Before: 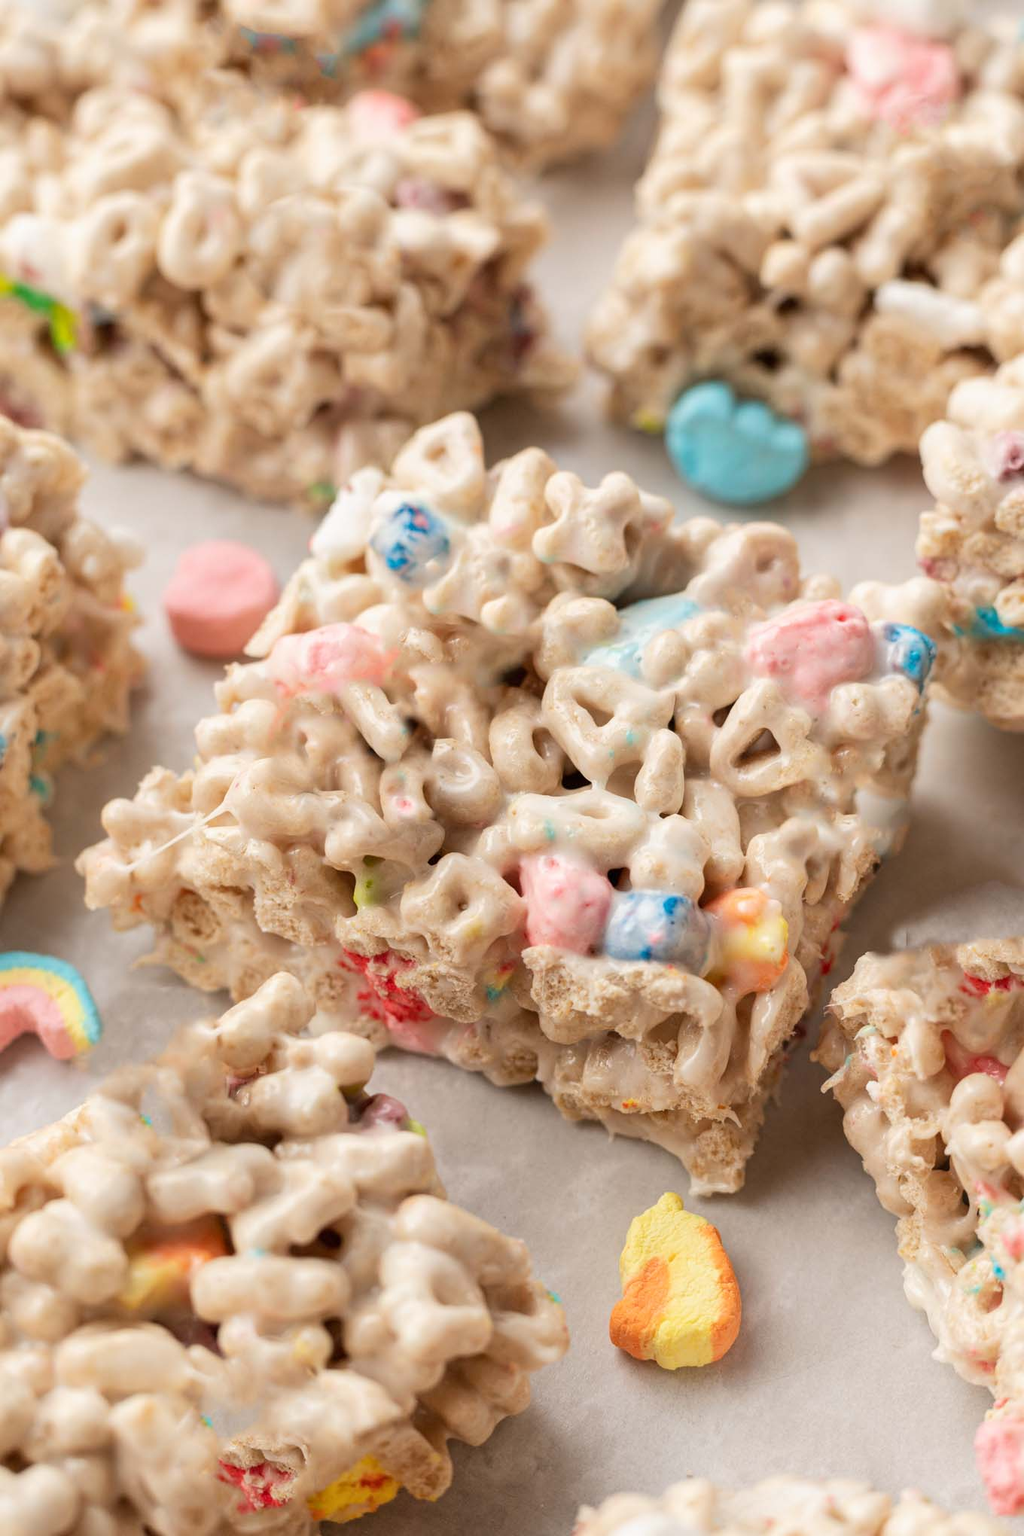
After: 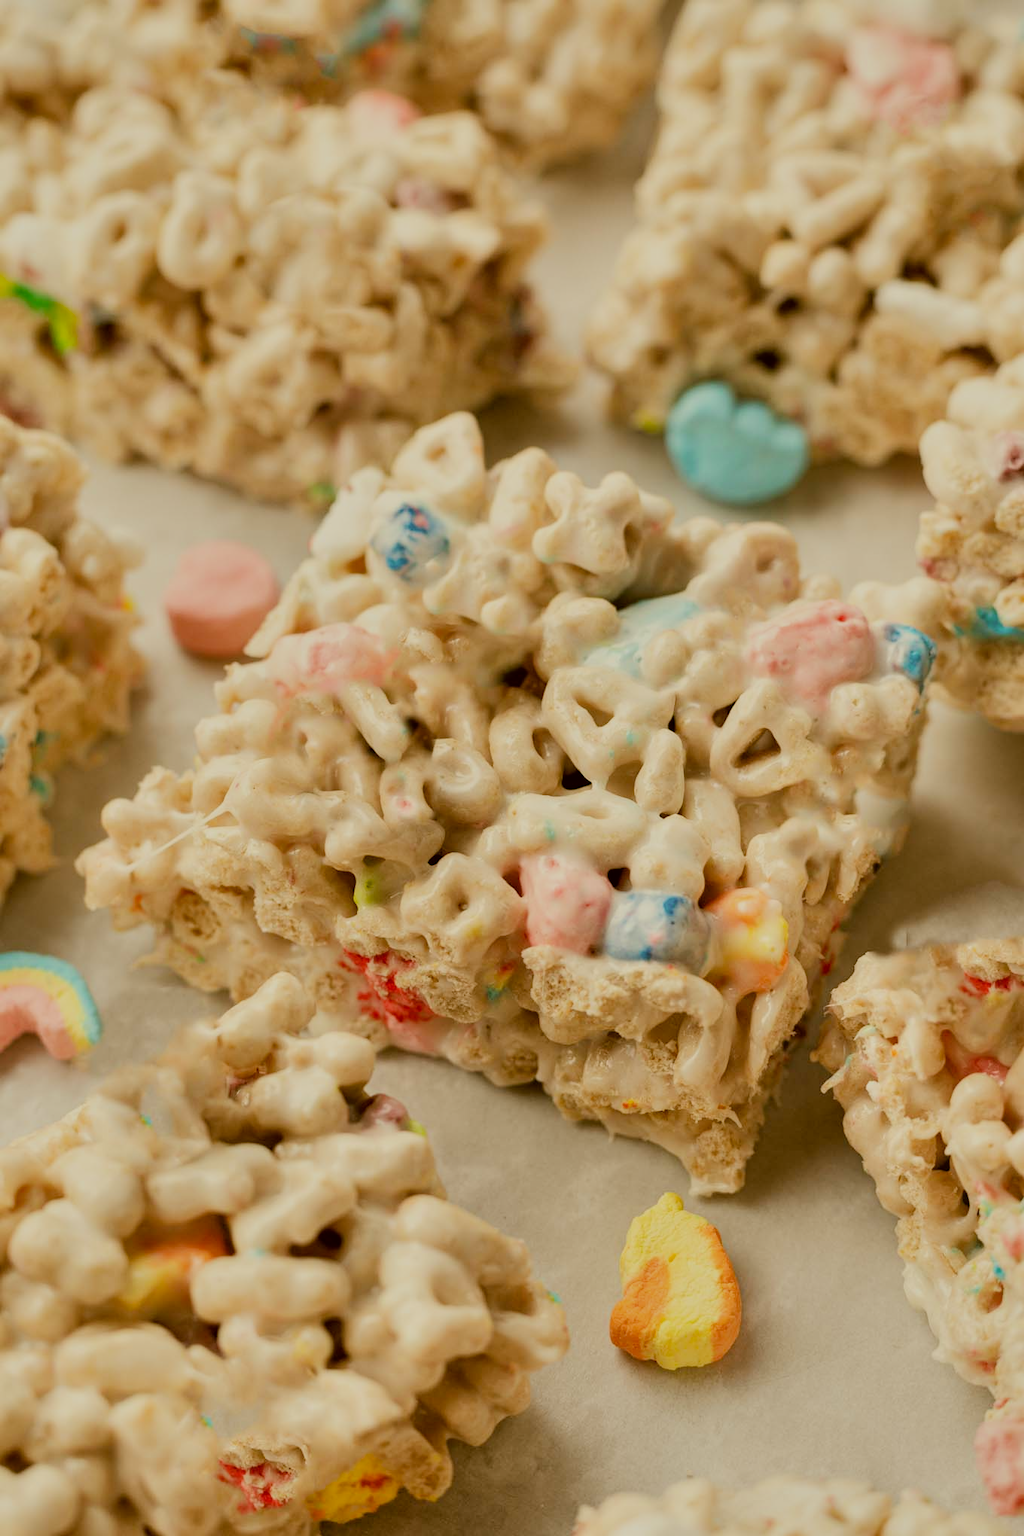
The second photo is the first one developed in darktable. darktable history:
filmic rgb: black relative exposure -7.65 EV, white relative exposure 4.56 EV, hardness 3.61
shadows and highlights: radius 133.83, soften with gaussian
tone equalizer: on, module defaults
color correction: highlights a* -1.43, highlights b* 10.12, shadows a* 0.395, shadows b* 19.35
